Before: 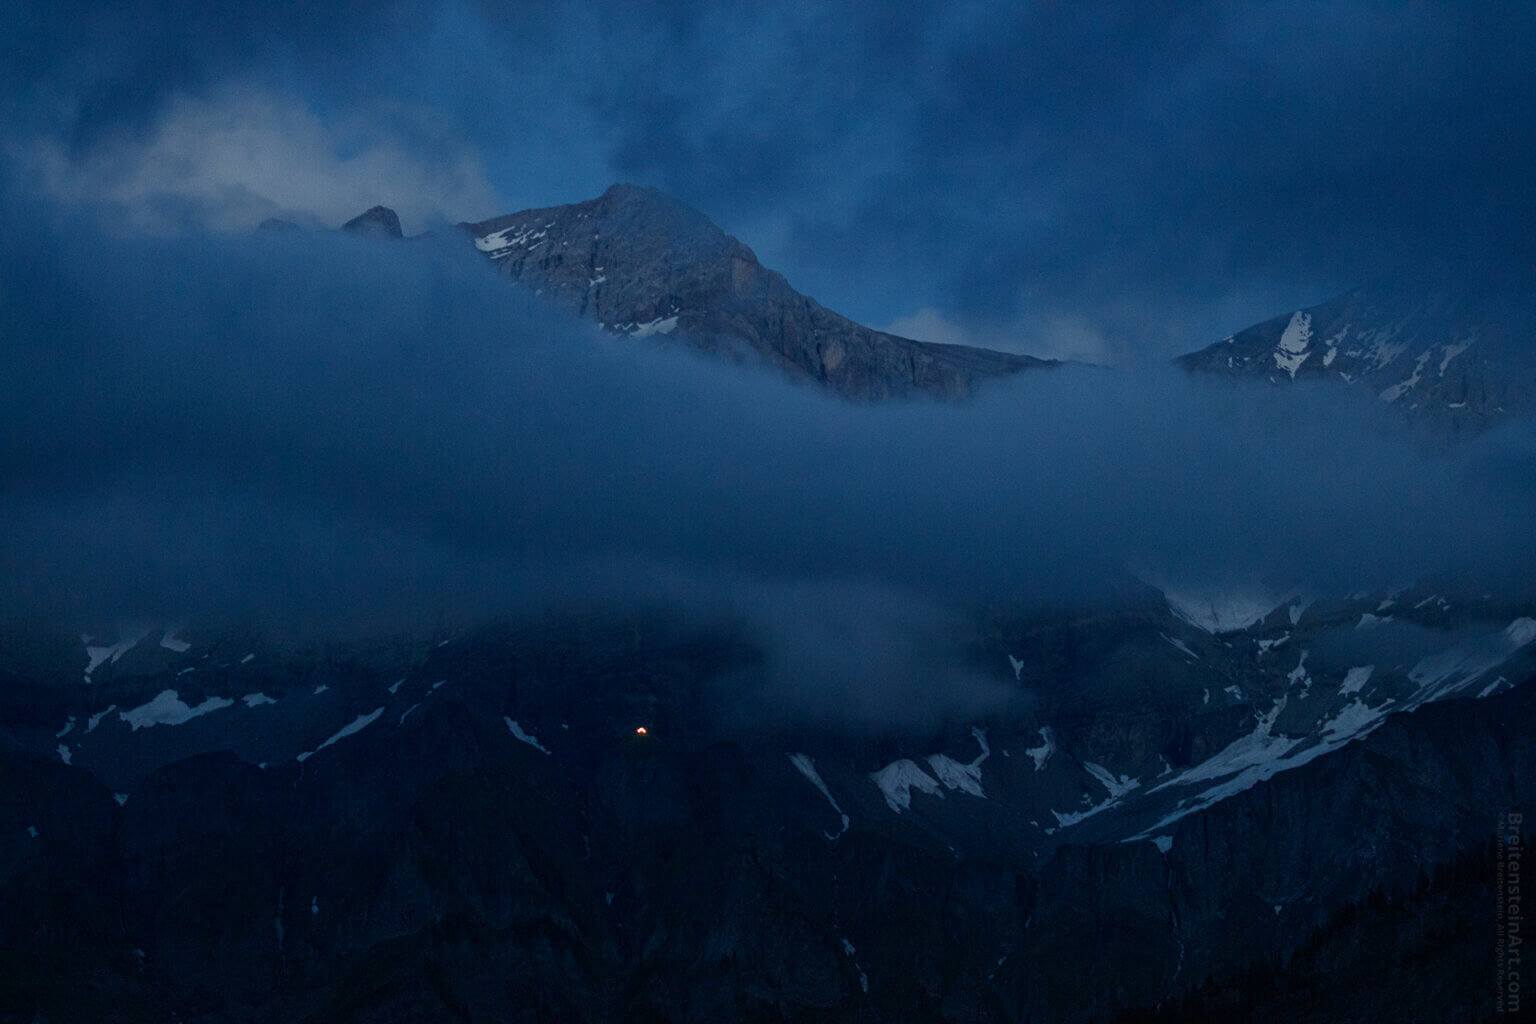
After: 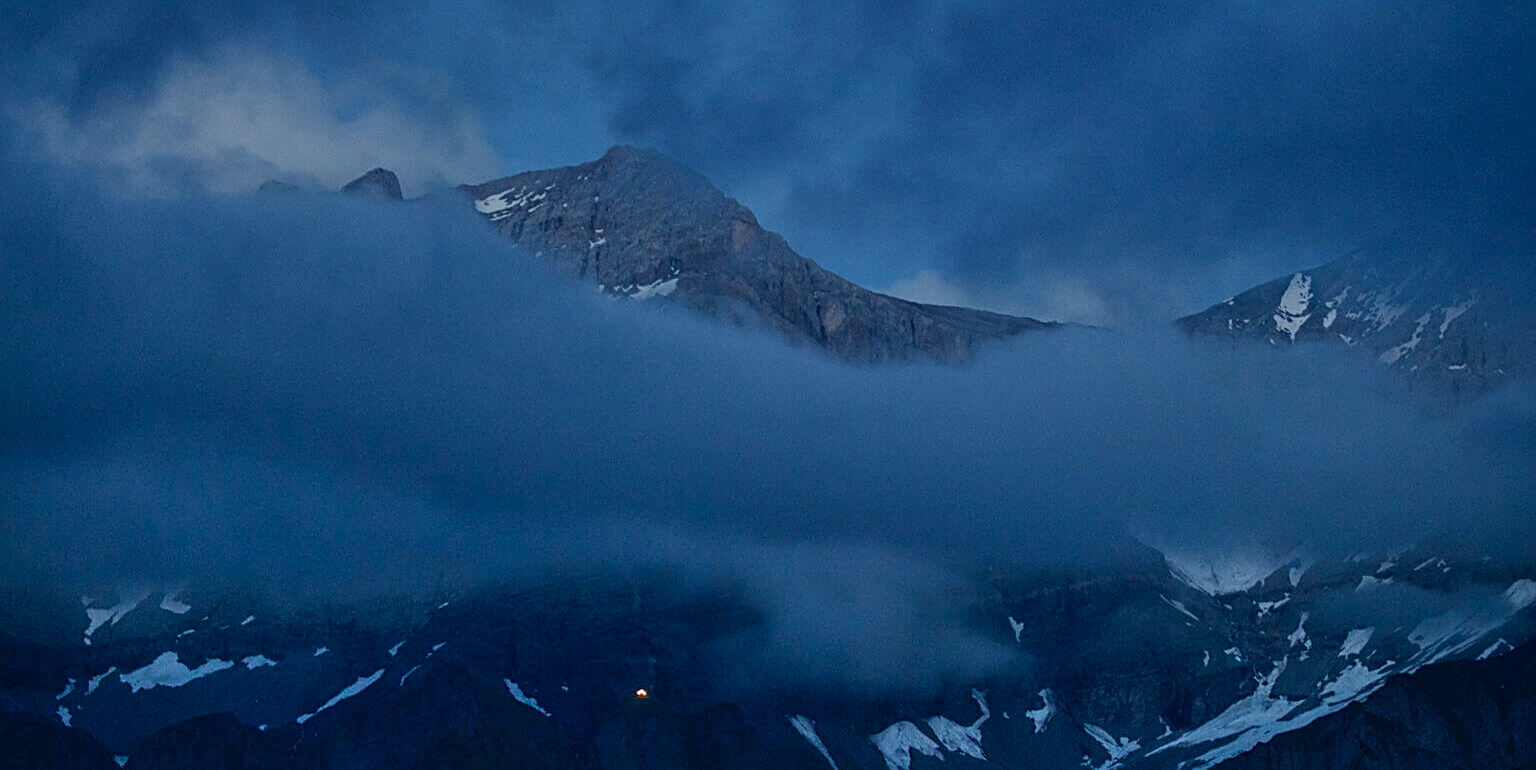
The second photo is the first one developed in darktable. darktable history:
crop: top 3.776%, bottom 20.966%
vignetting: brightness -0.387, saturation 0.006, center (-0.062, -0.305)
shadows and highlights: soften with gaussian
sharpen: on, module defaults
